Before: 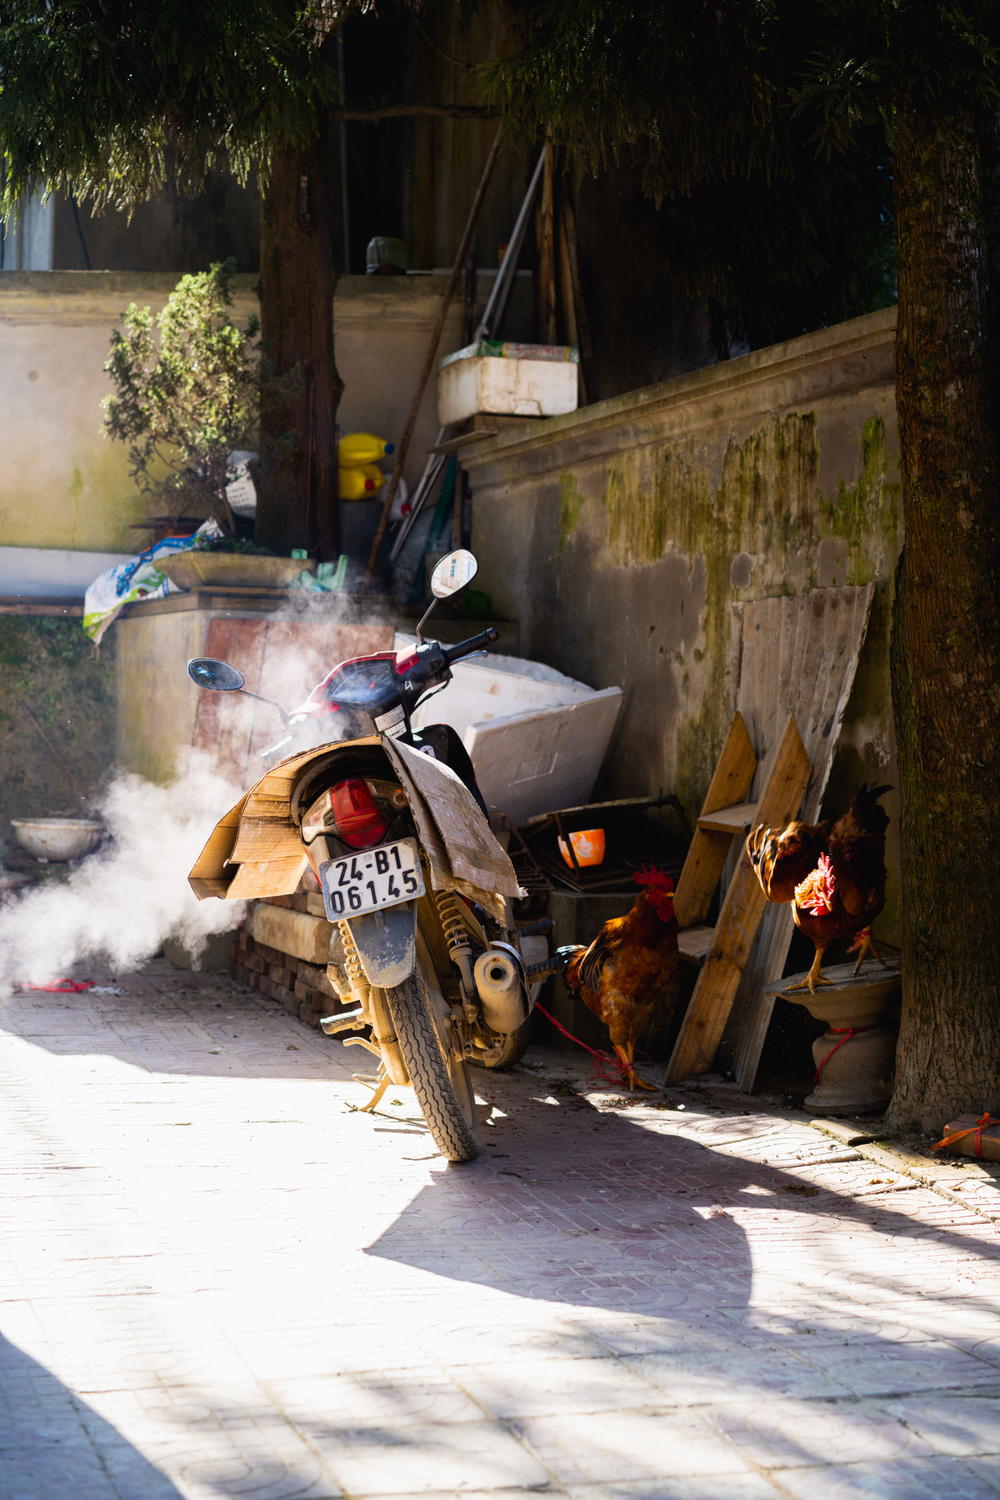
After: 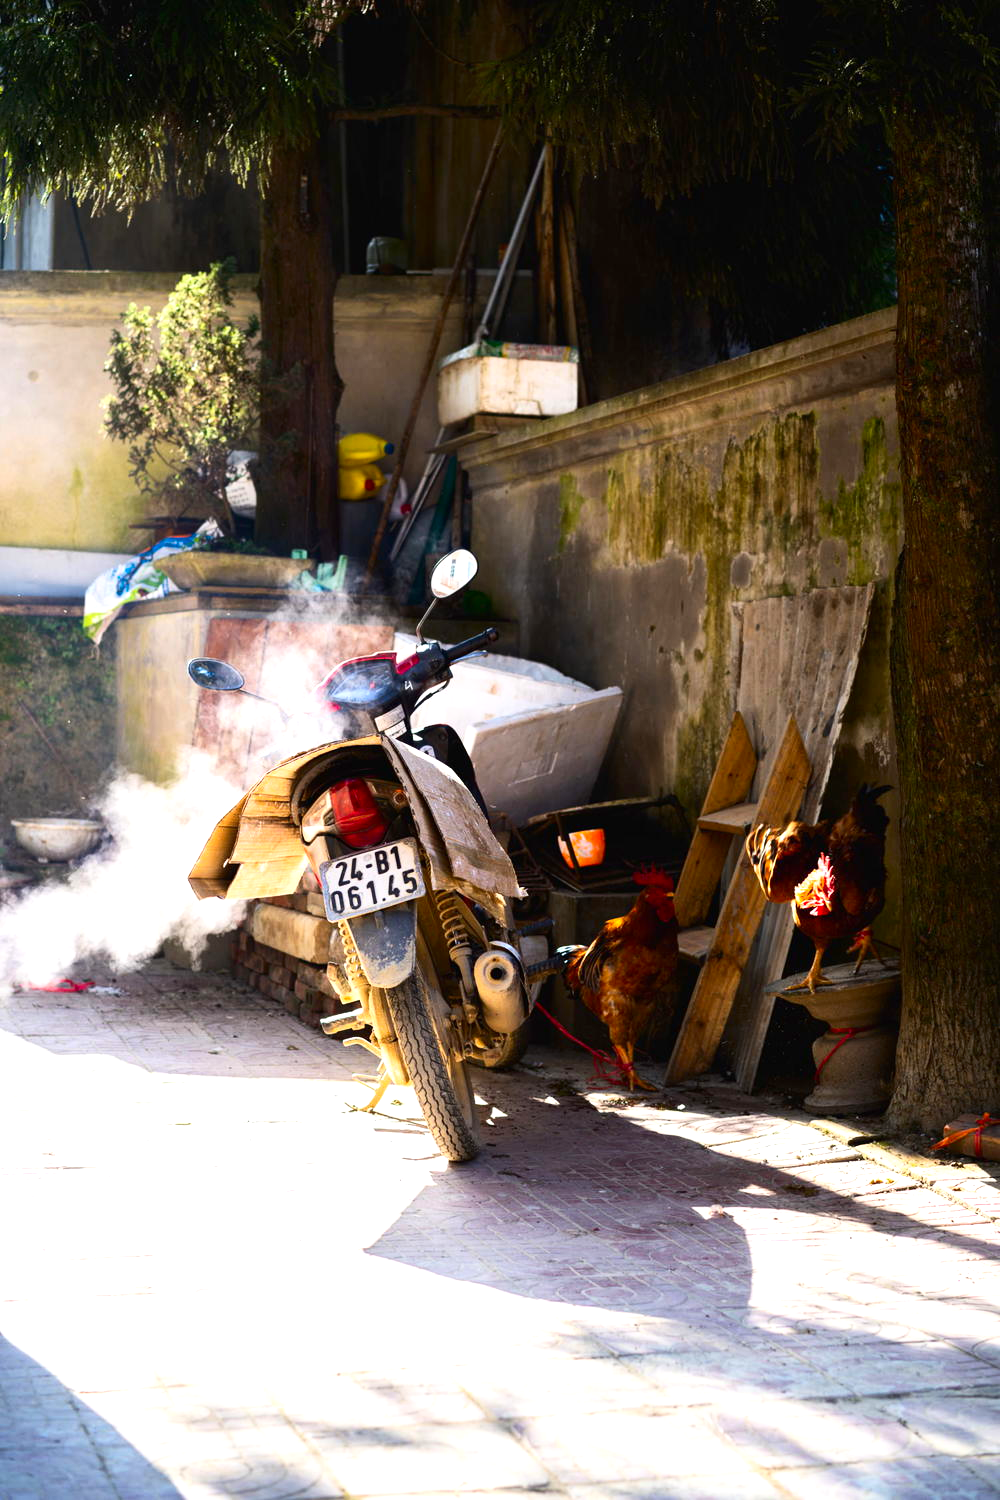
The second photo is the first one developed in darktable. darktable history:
exposure: exposure 0.556 EV, compensate highlight preservation false
contrast brightness saturation: contrast 0.15, brightness -0.01, saturation 0.1
